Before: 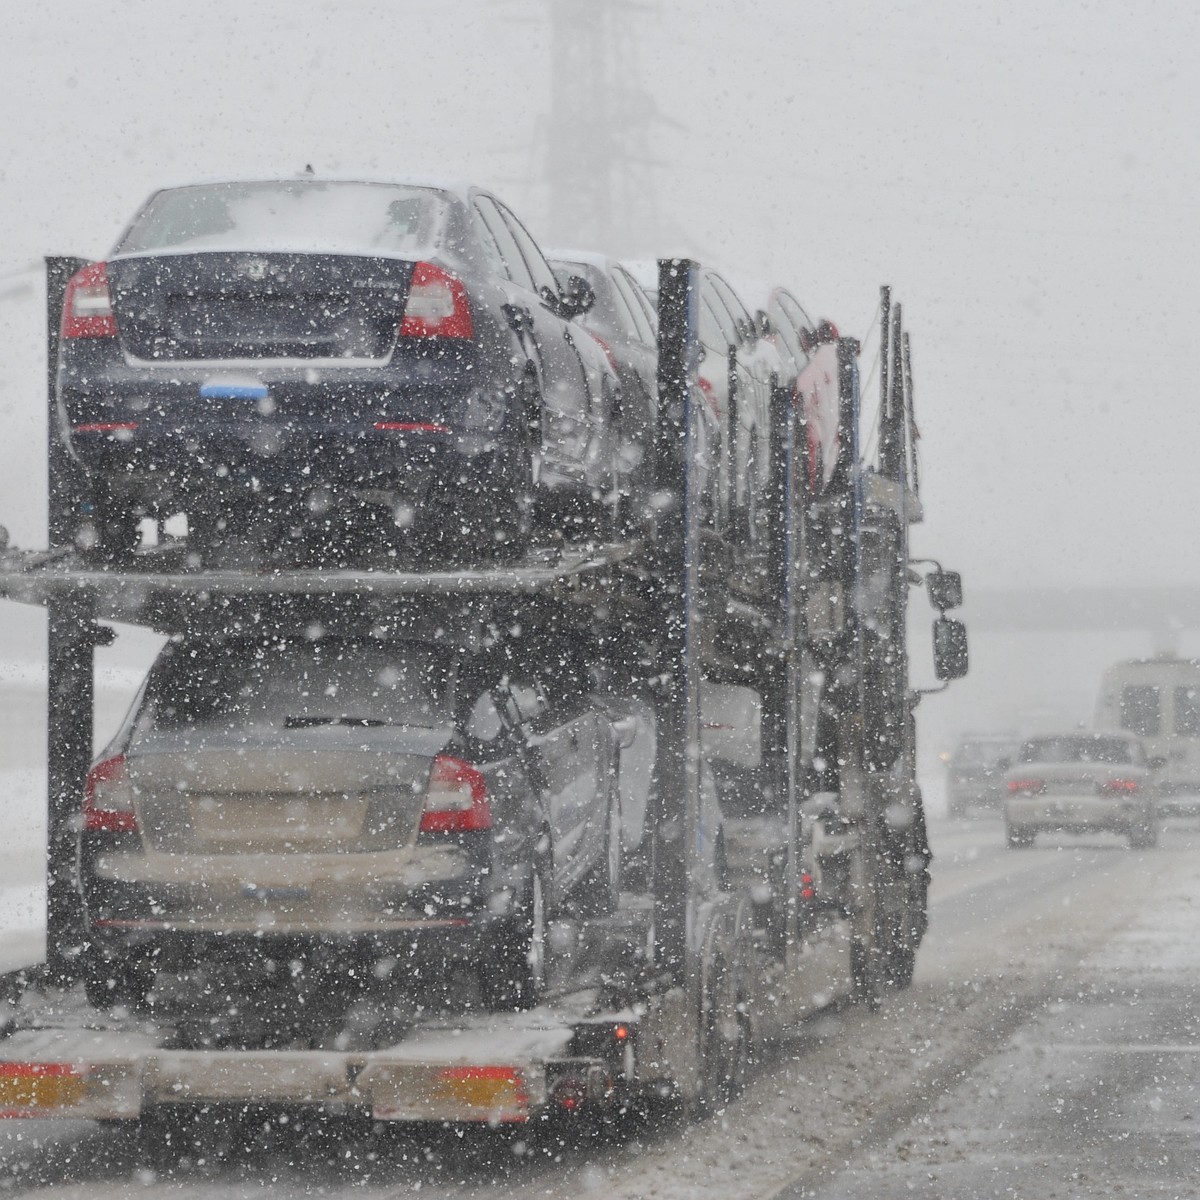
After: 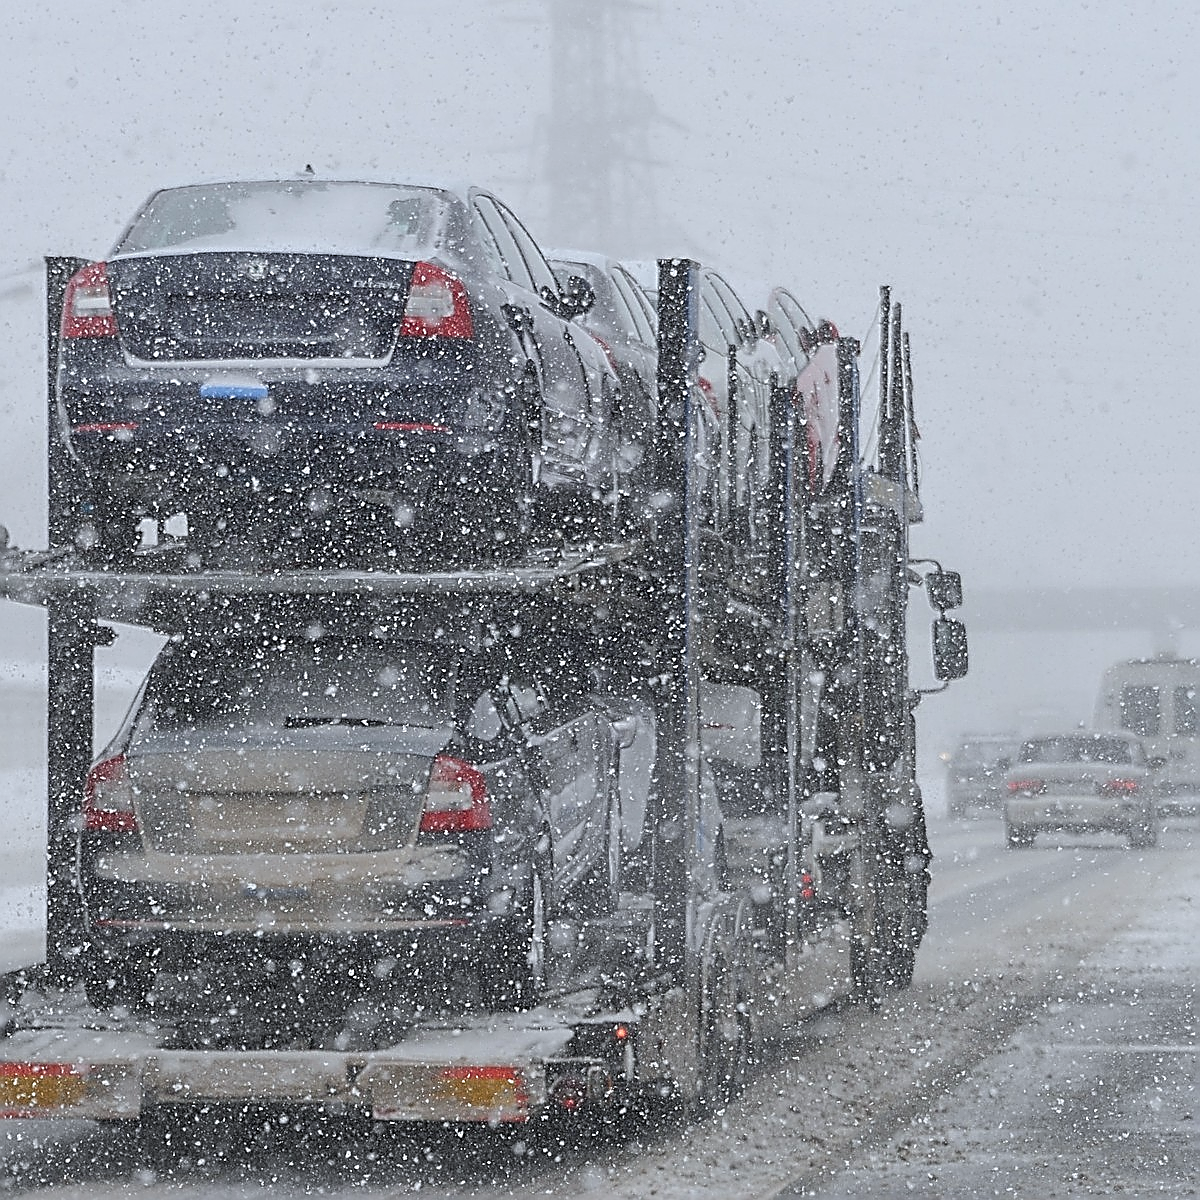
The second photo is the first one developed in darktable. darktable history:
local contrast: detail 117%
sharpen: amount 2
white balance: red 0.967, blue 1.049
